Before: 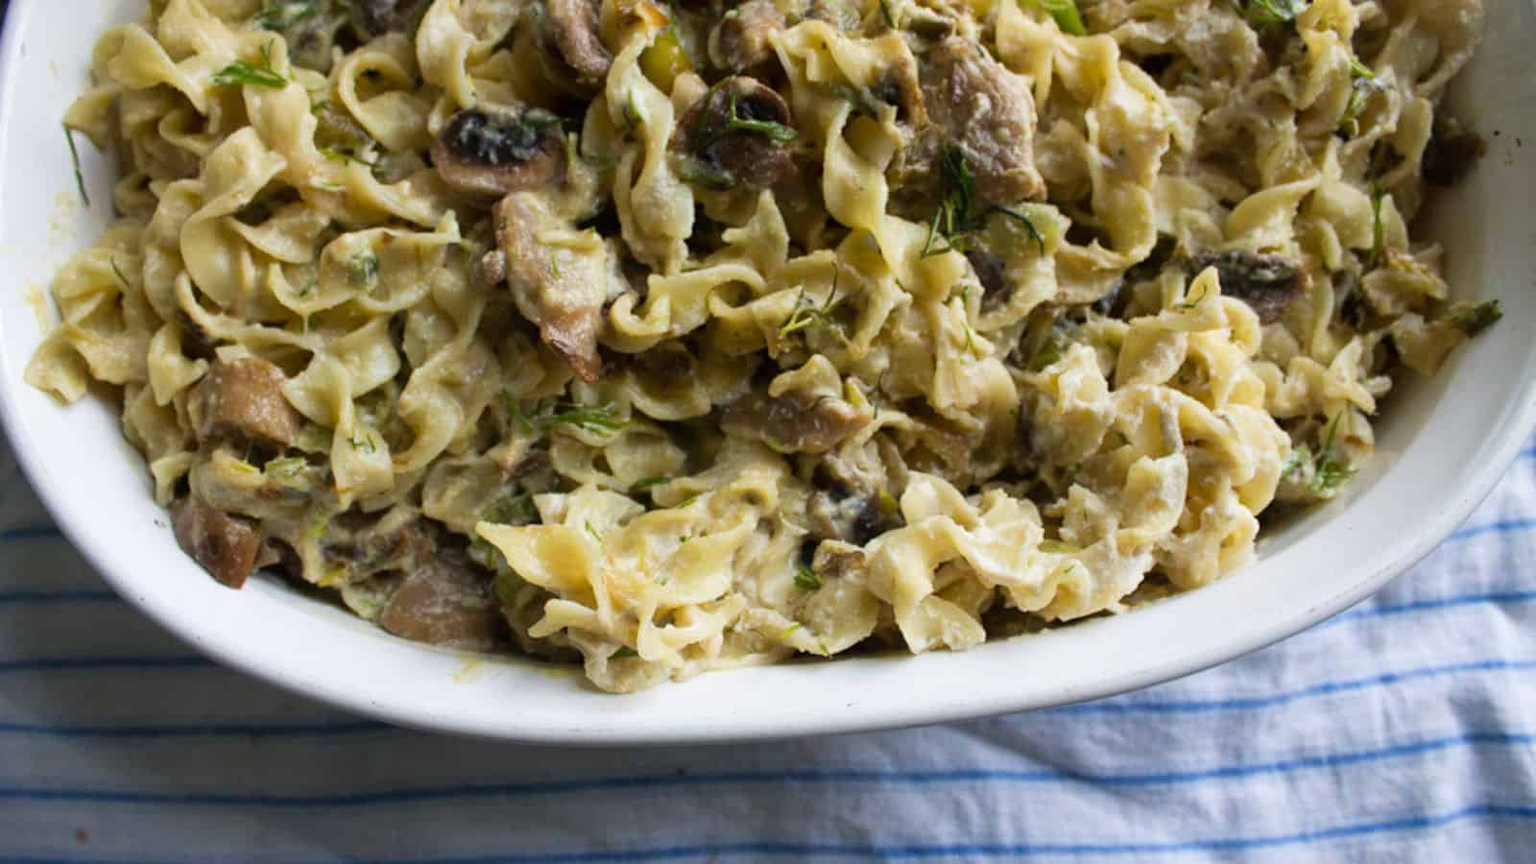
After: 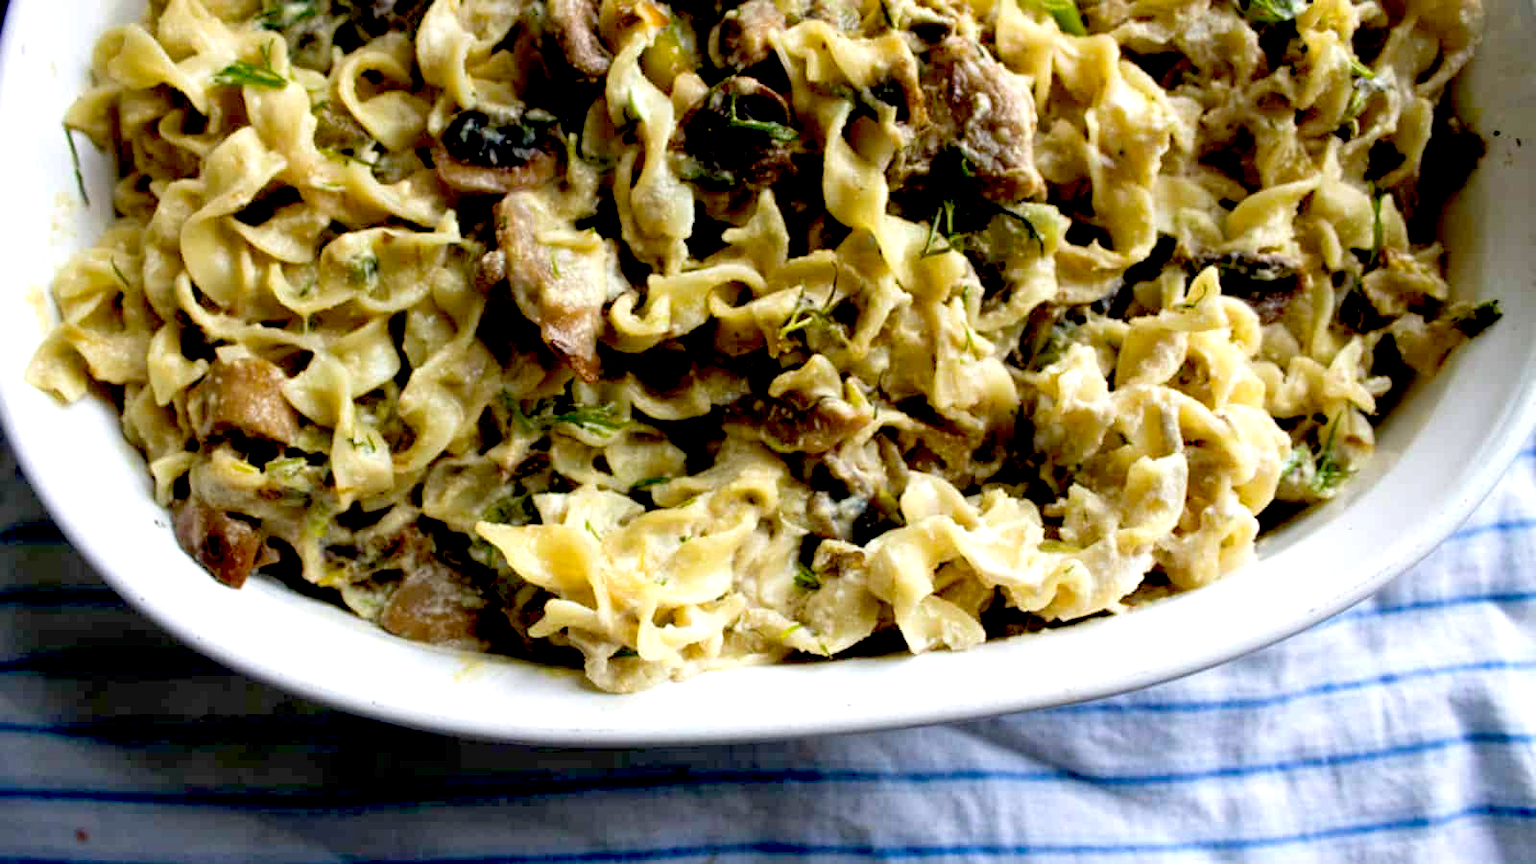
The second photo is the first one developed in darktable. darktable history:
exposure: black level correction 0.039, exposure 0.499 EV, compensate exposure bias true, compensate highlight preservation false
